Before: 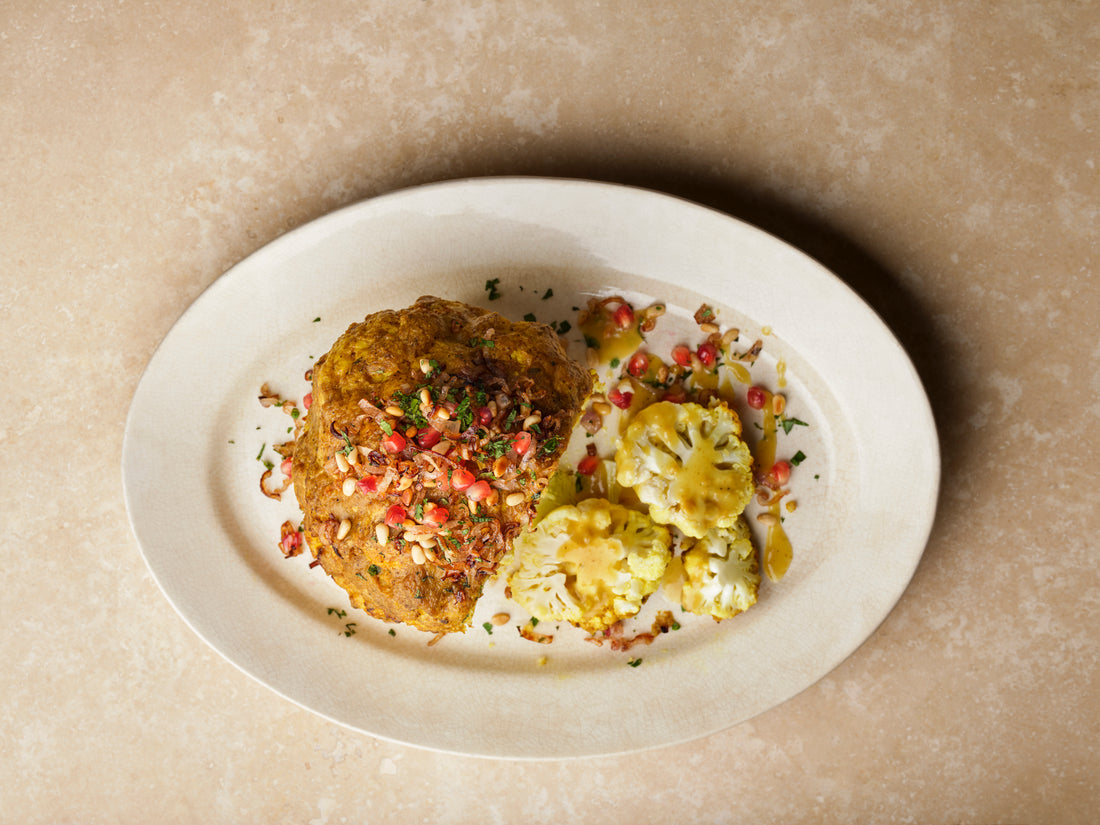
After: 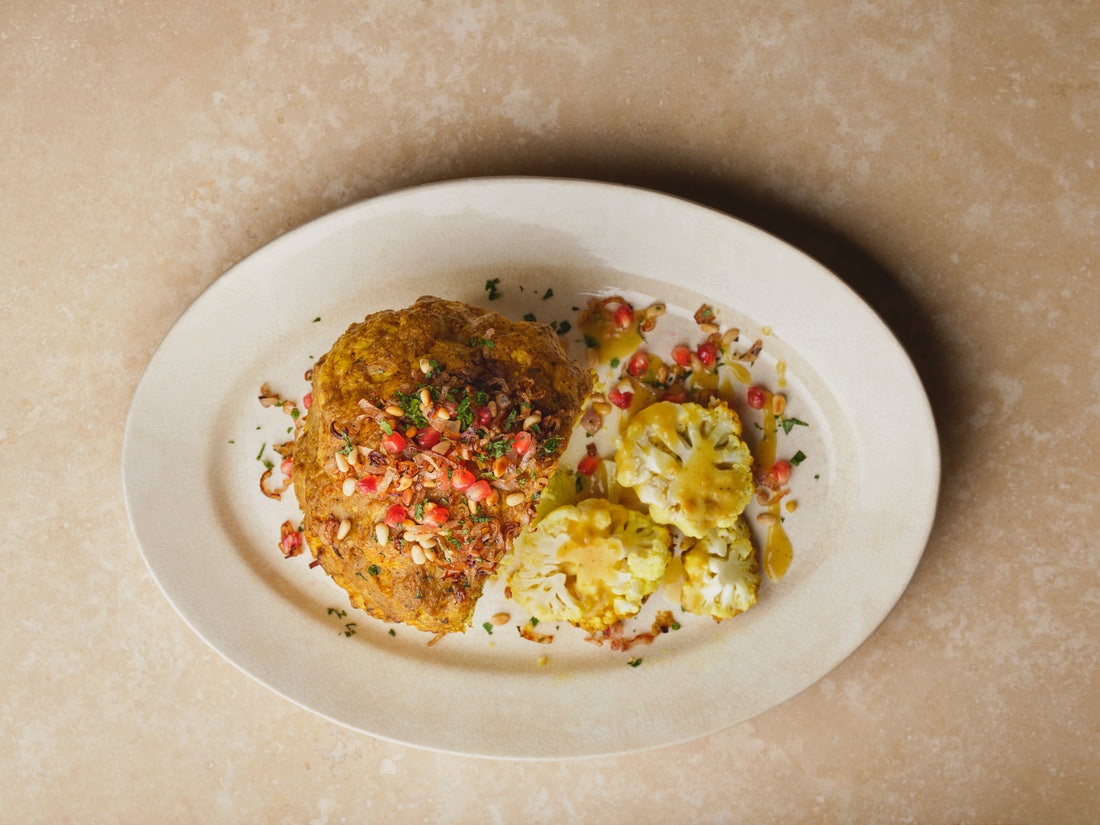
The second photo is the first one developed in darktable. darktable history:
contrast brightness saturation: contrast -0.111
